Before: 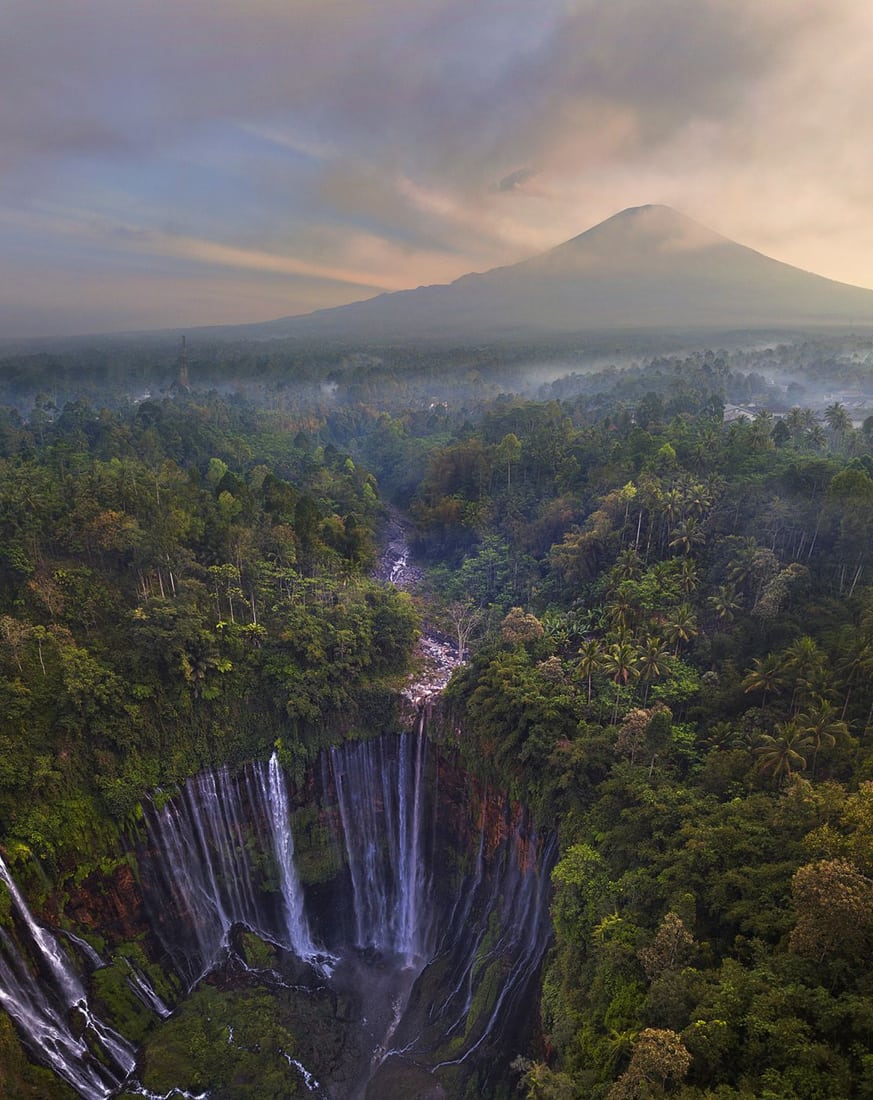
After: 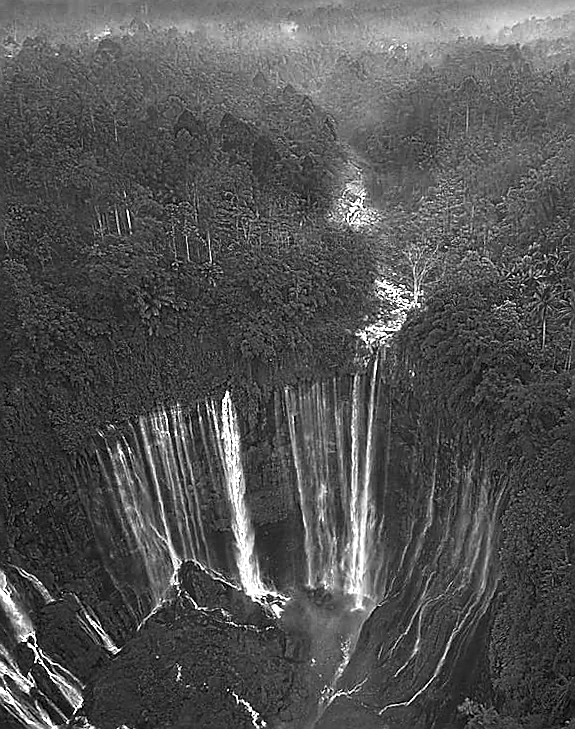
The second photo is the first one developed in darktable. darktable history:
crop and rotate: angle -1.03°, left 3.968%, top 32.229%, right 28.634%
sharpen: radius 1.426, amount 1.253, threshold 0.605
exposure: black level correction 0, exposure 0.855 EV, compensate highlight preservation false
color zones: curves: ch0 [(0.287, 0.048) (0.493, 0.484) (0.737, 0.816)]; ch1 [(0, 0) (0.143, 0) (0.286, 0) (0.429, 0) (0.571, 0) (0.714, 0) (0.857, 0)]
